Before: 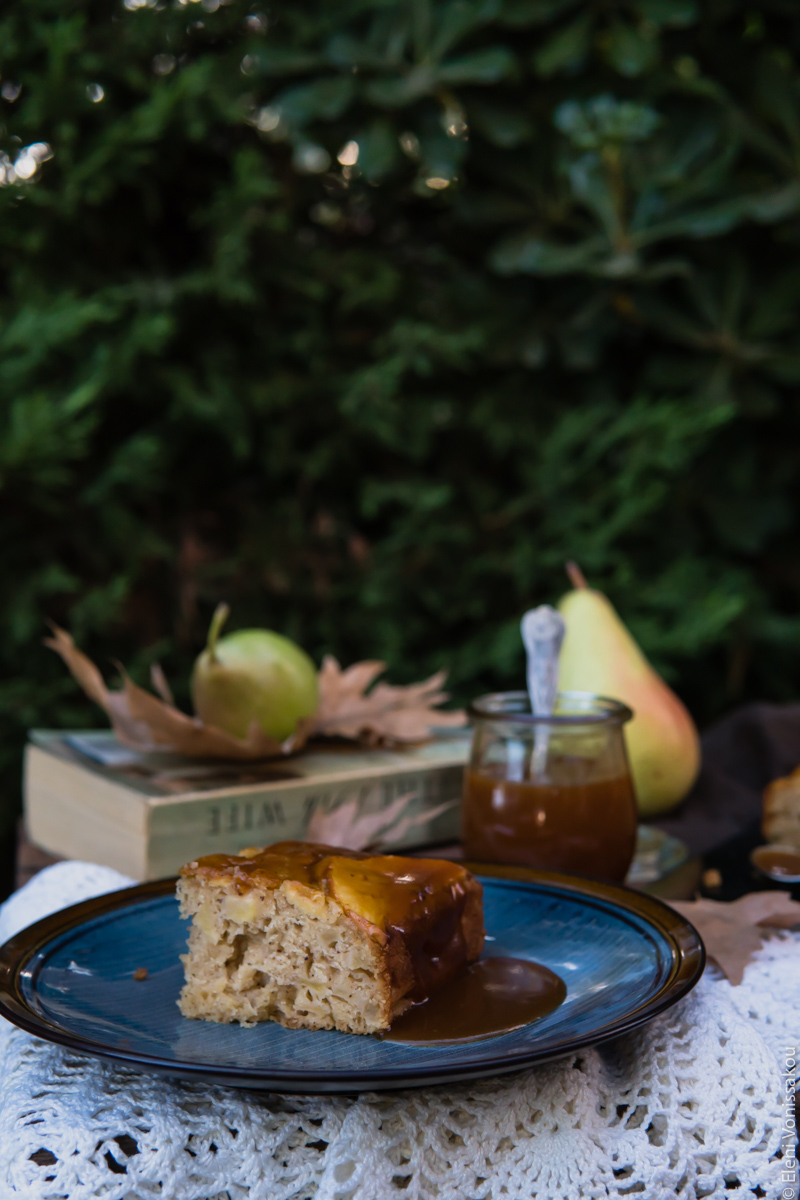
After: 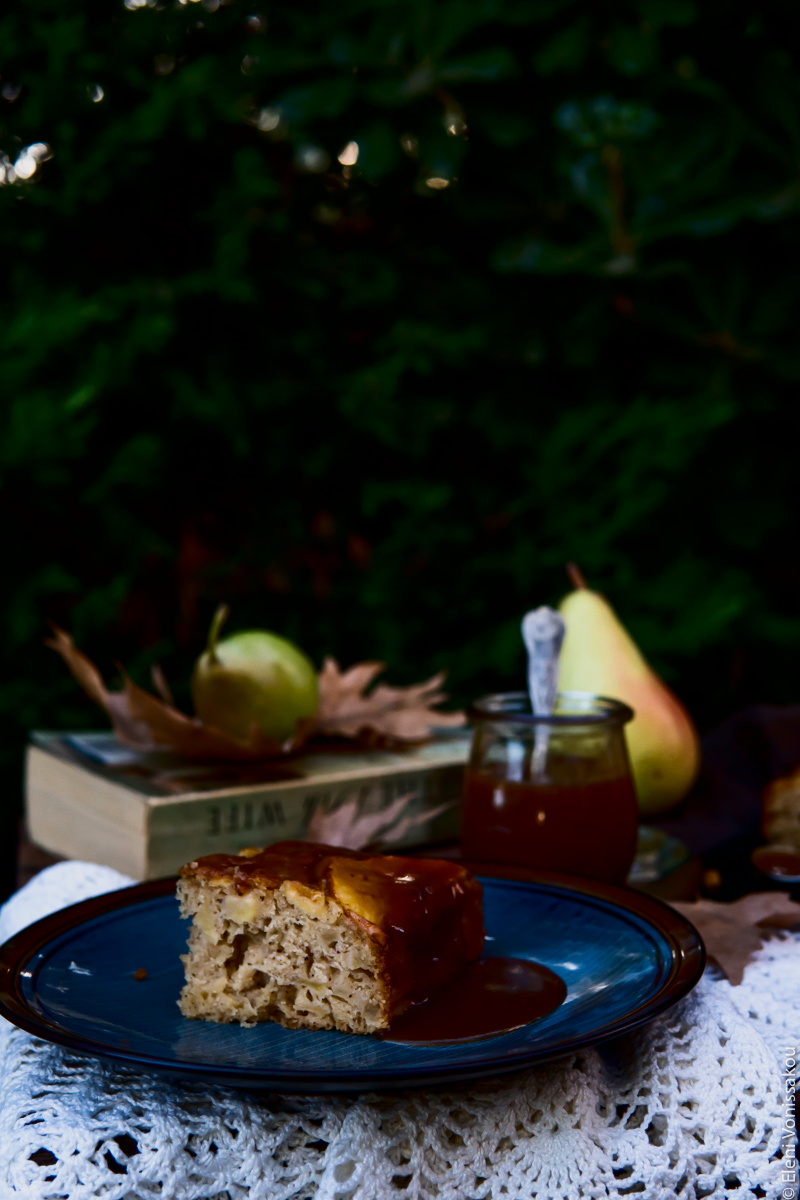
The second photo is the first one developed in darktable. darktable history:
contrast brightness saturation: contrast 0.24, brightness -0.24, saturation 0.14
exposure: compensate highlight preservation false
